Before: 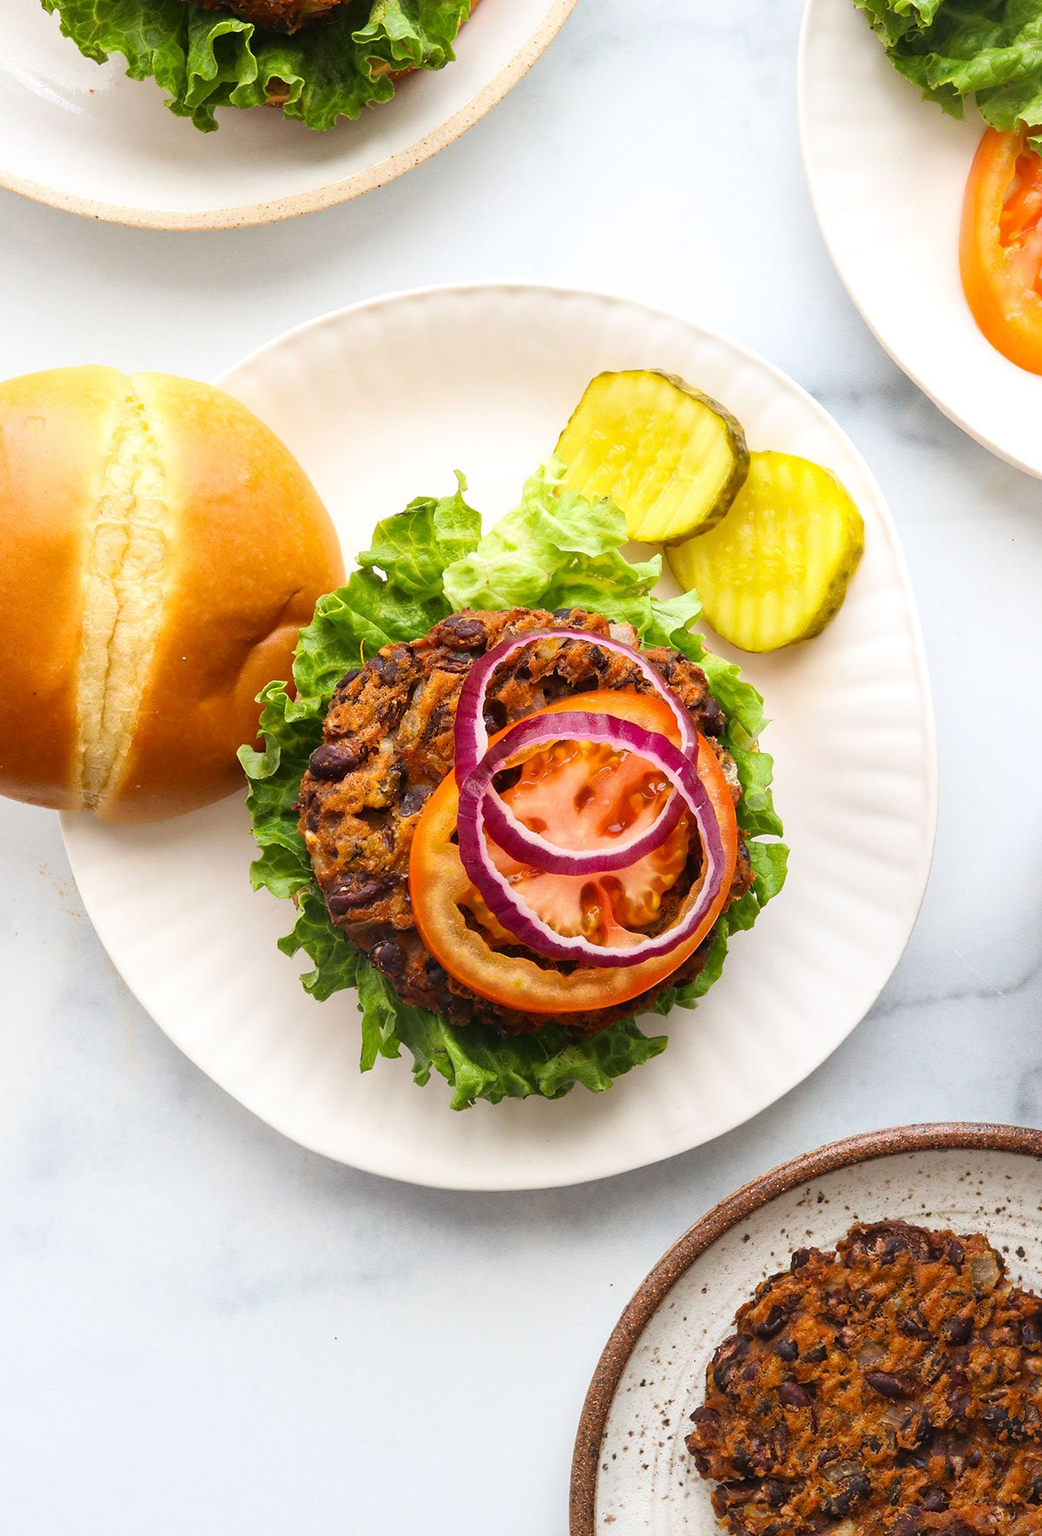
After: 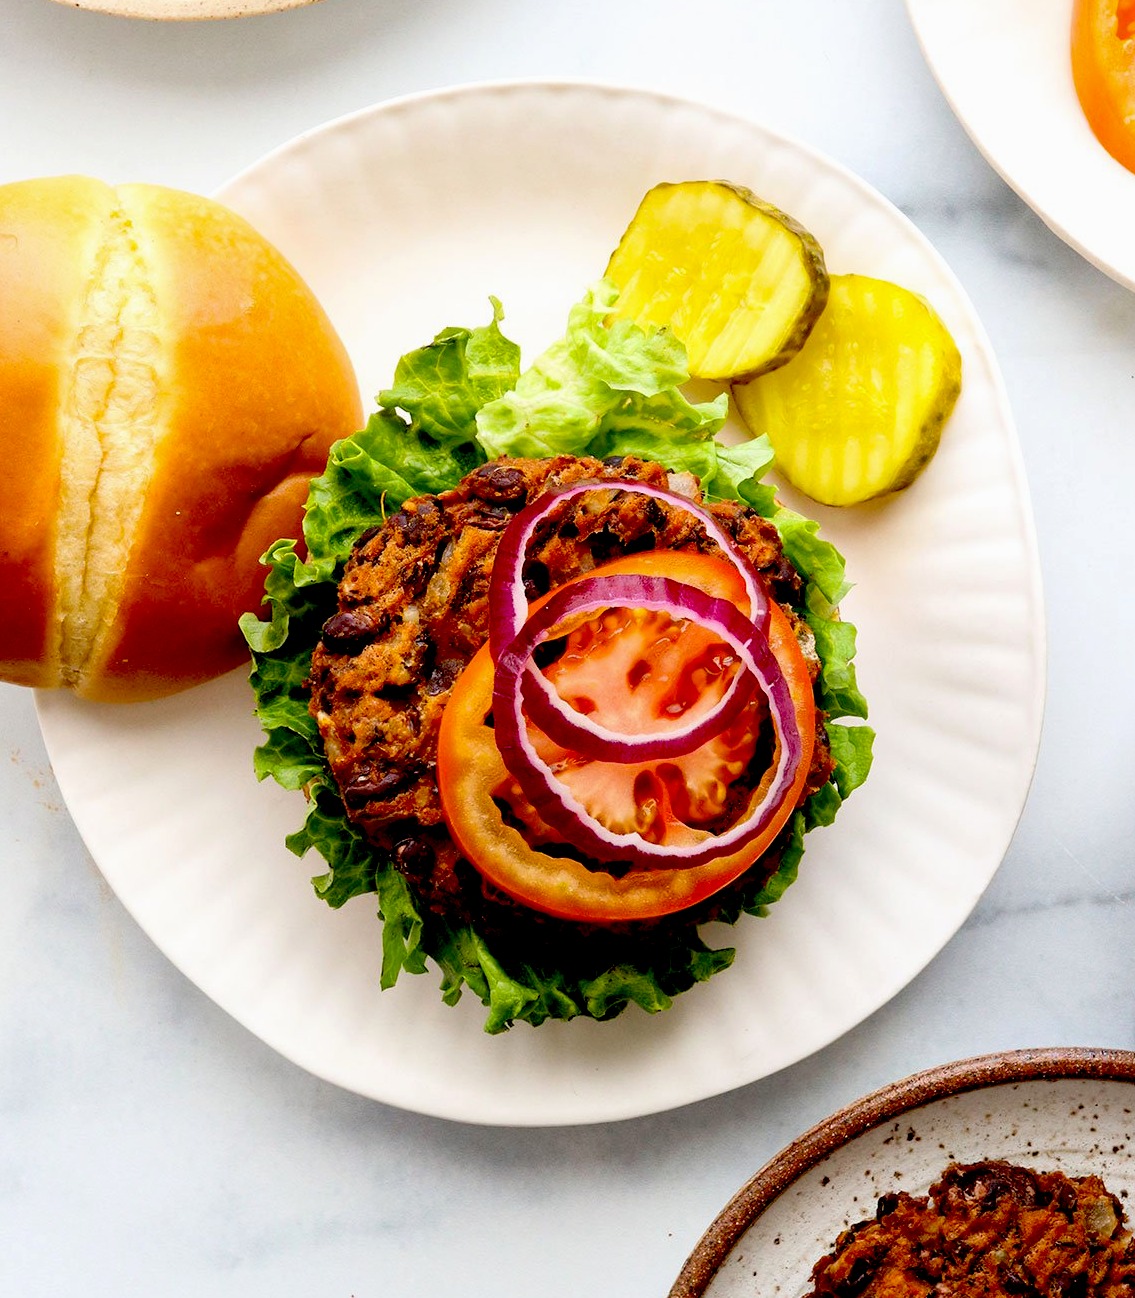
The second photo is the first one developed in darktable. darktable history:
exposure: black level correction 0.055, exposure -0.036 EV, compensate exposure bias true, compensate highlight preservation false
crop and rotate: left 2.881%, top 13.89%, right 2.527%, bottom 12.719%
